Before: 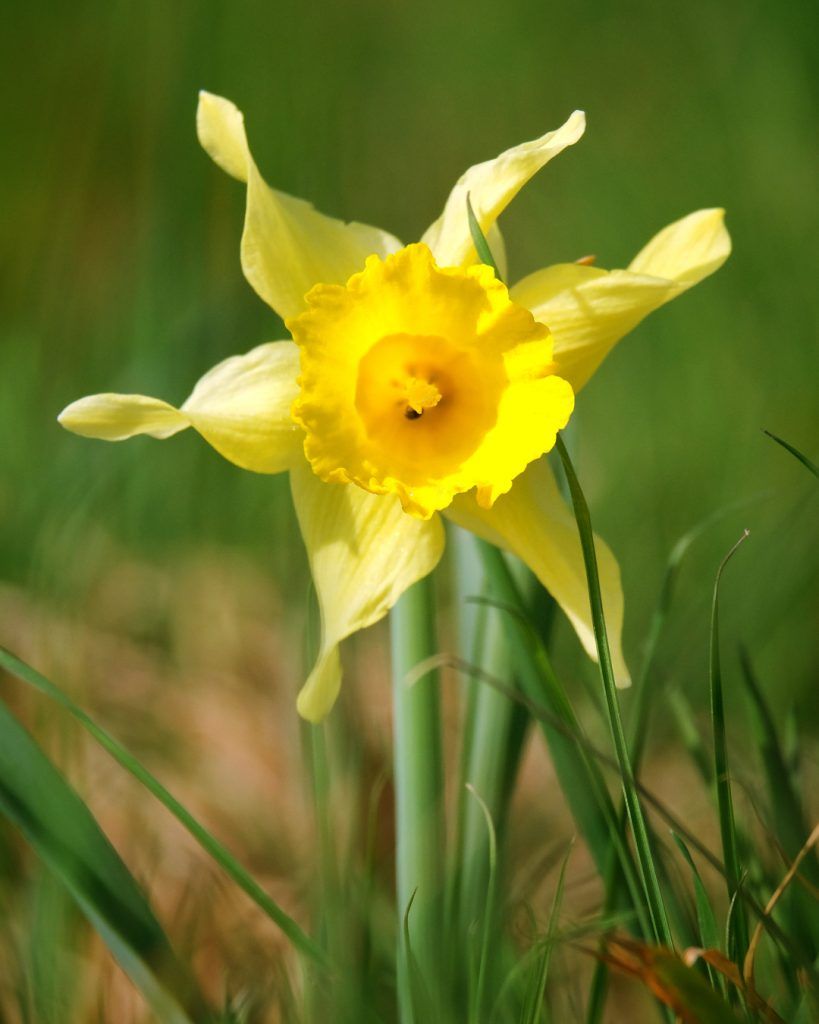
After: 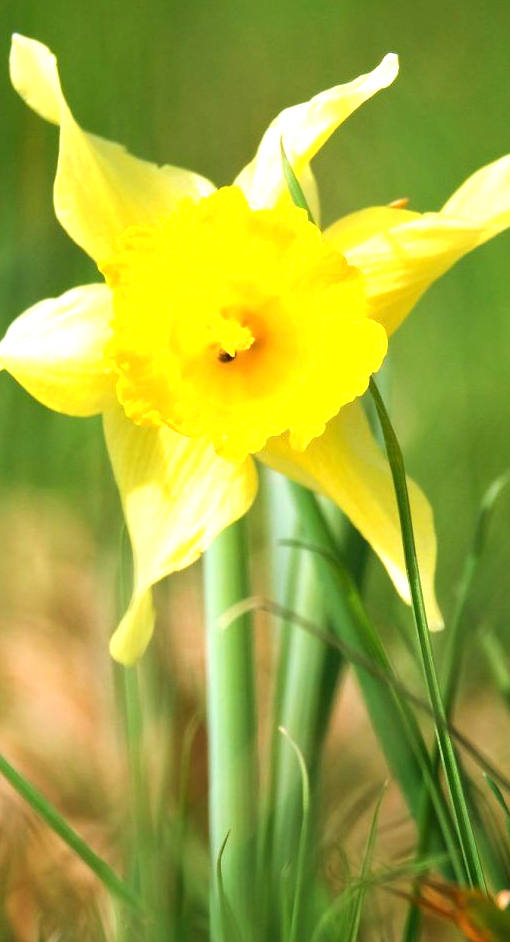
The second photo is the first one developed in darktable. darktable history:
crop and rotate: left 22.916%, top 5.643%, right 14.786%, bottom 2.281%
exposure: exposure 1 EV, compensate exposure bias true, compensate highlight preservation false
